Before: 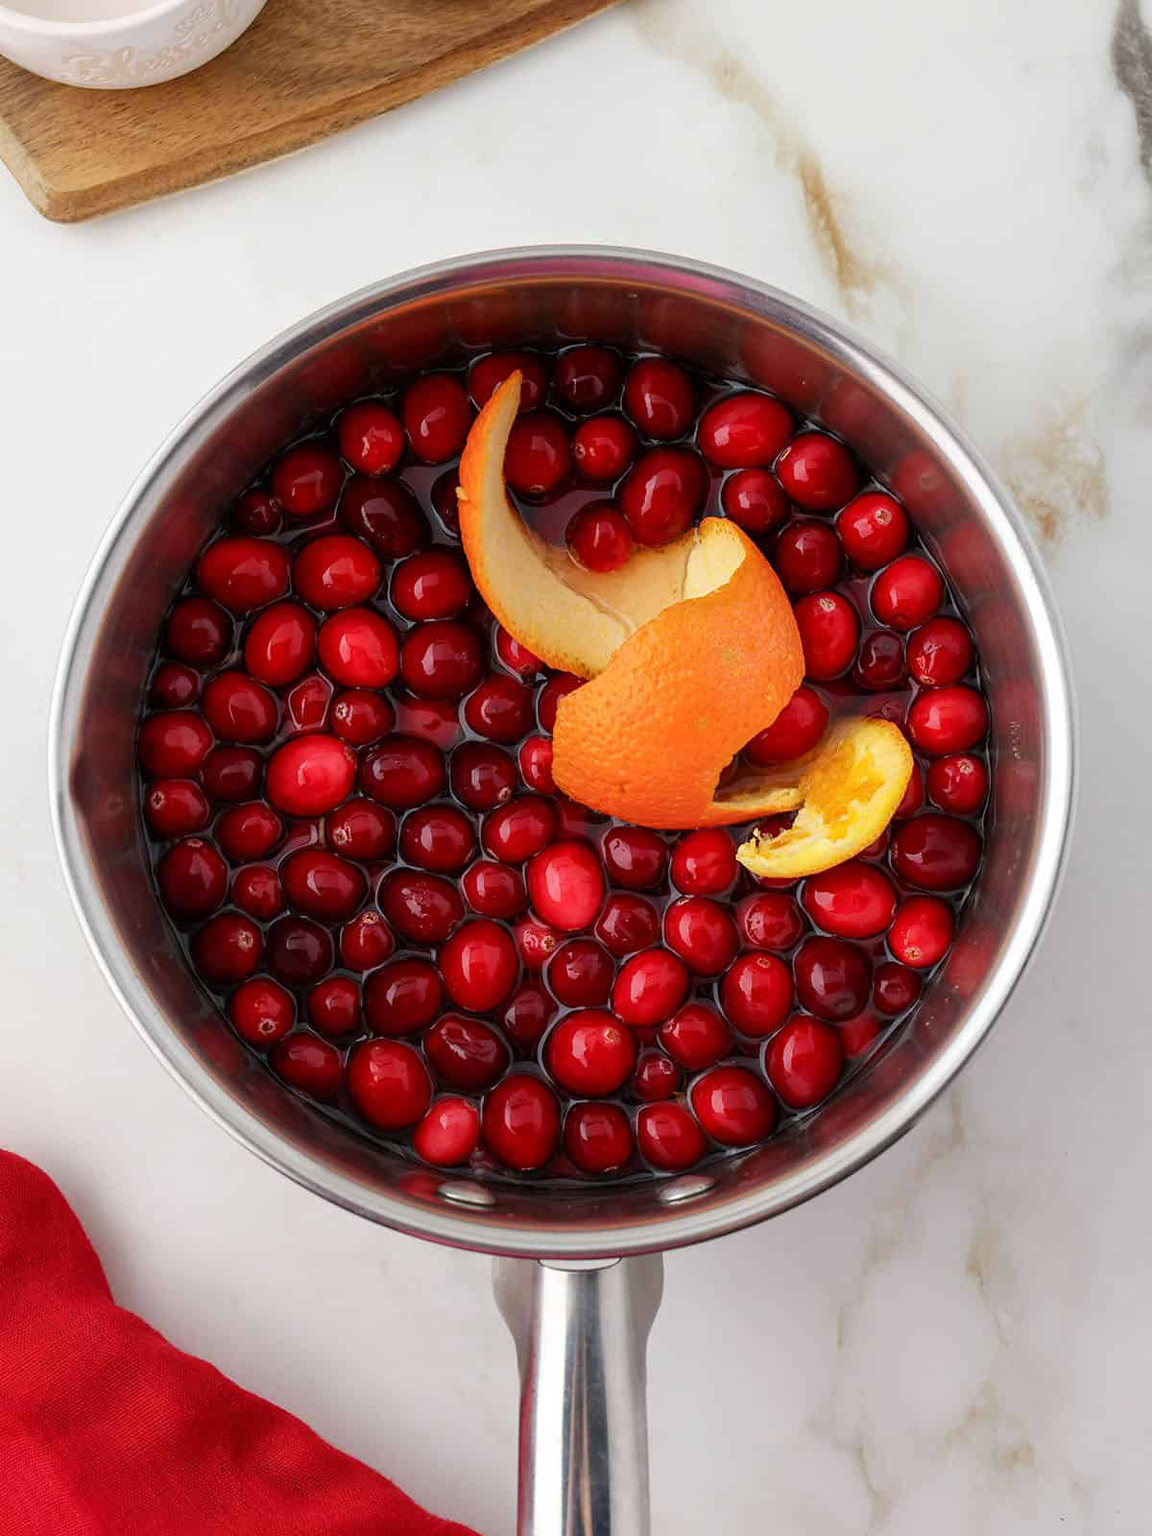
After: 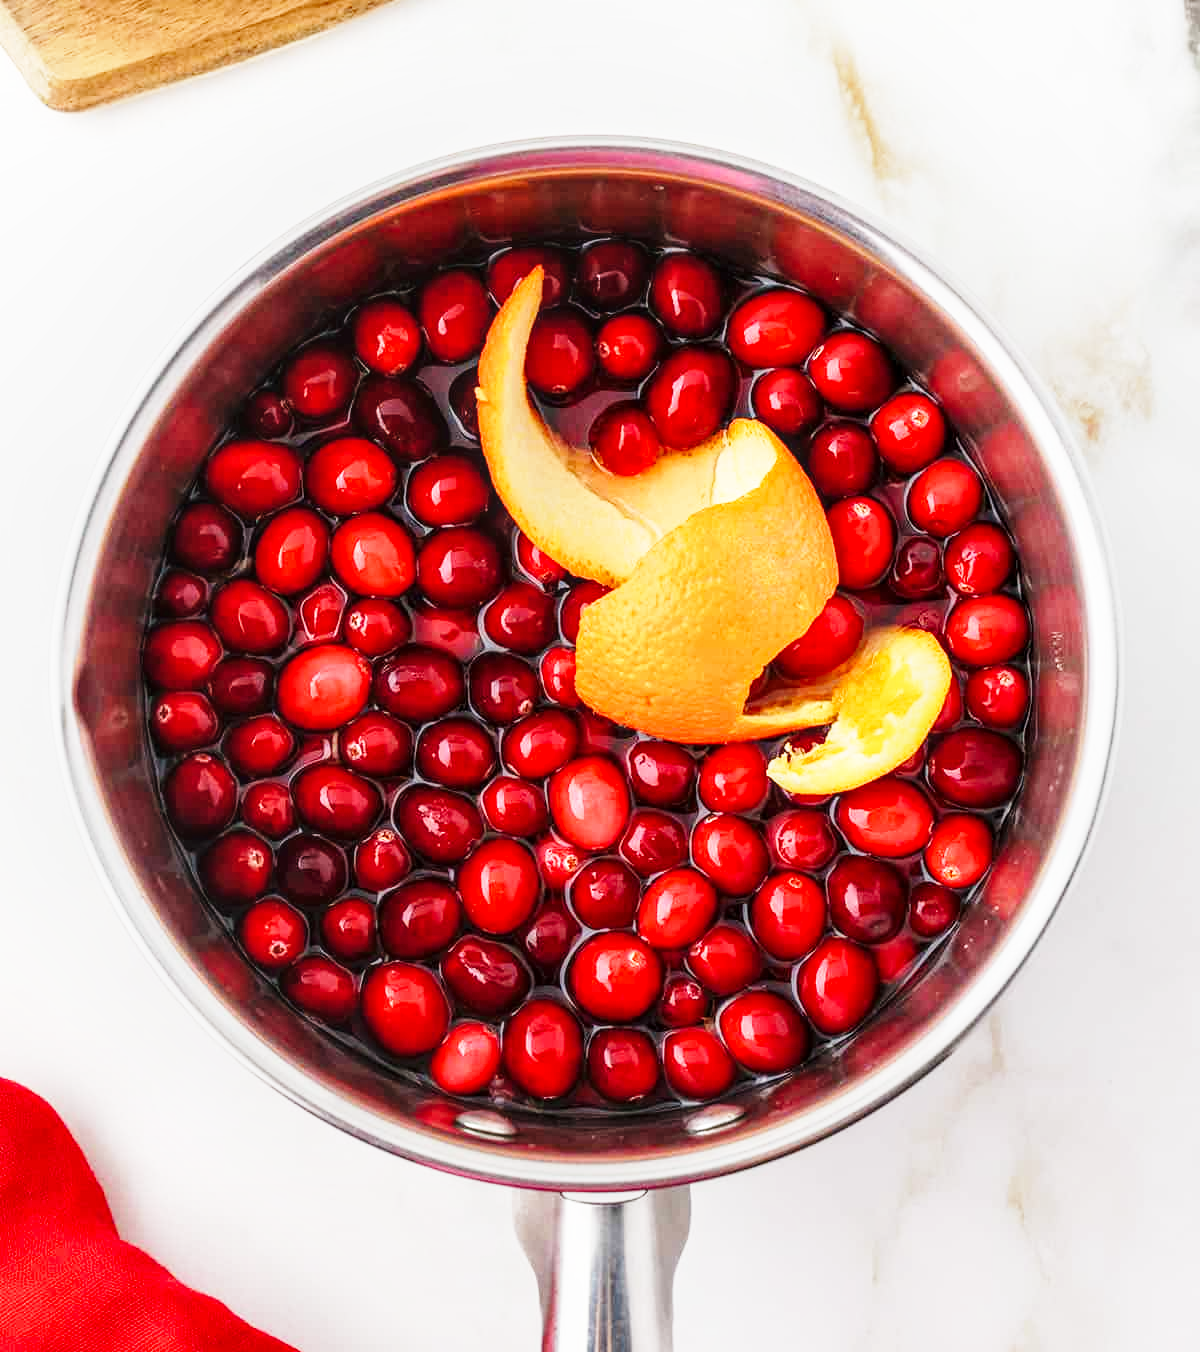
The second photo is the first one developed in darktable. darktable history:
local contrast: on, module defaults
crop: top 7.56%, bottom 7.94%
base curve: curves: ch0 [(0, 0) (0.018, 0.026) (0.143, 0.37) (0.33, 0.731) (0.458, 0.853) (0.735, 0.965) (0.905, 0.986) (1, 1)], preserve colors none
